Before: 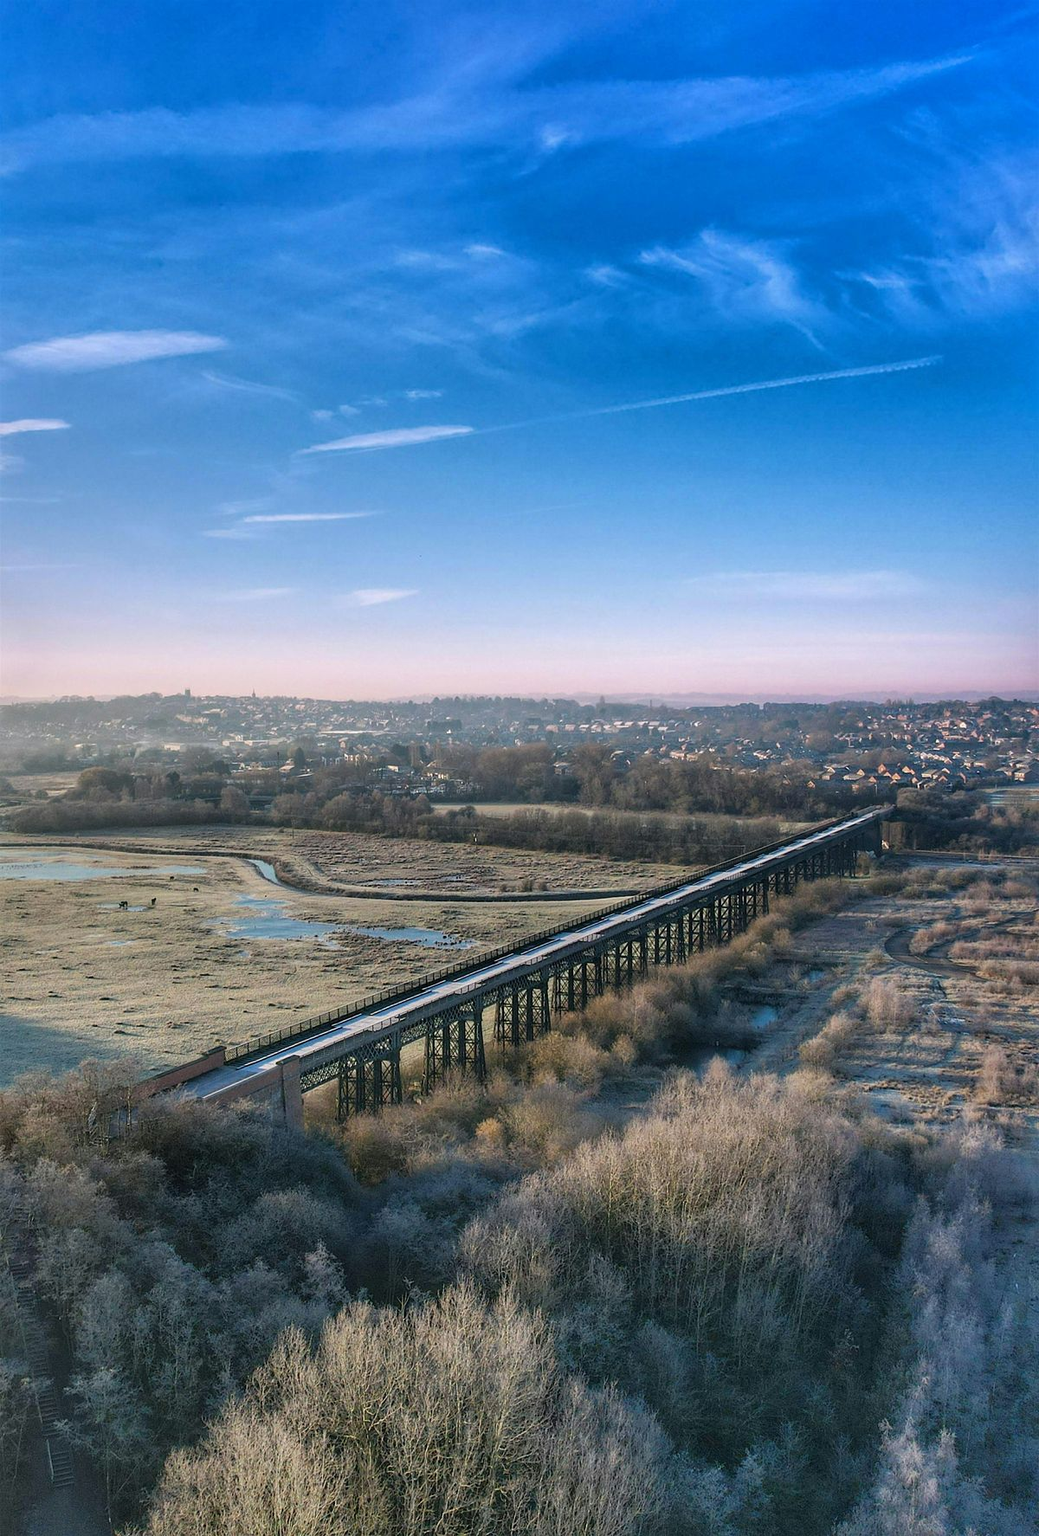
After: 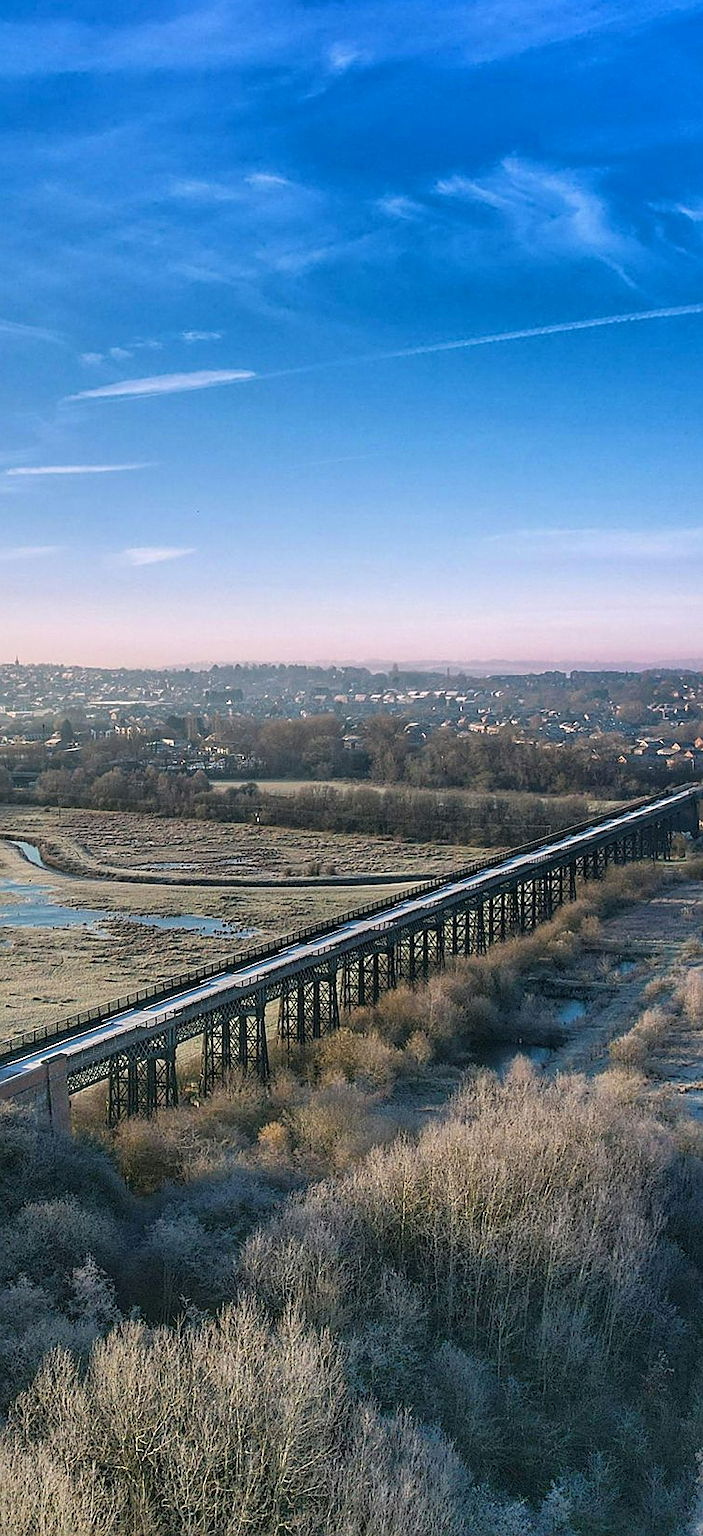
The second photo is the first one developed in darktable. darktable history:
sharpen: on, module defaults
exposure: exposure 0.014 EV, compensate highlight preservation false
levels: levels [0, 0.498, 1]
crop and rotate: left 22.918%, top 5.629%, right 14.711%, bottom 2.247%
